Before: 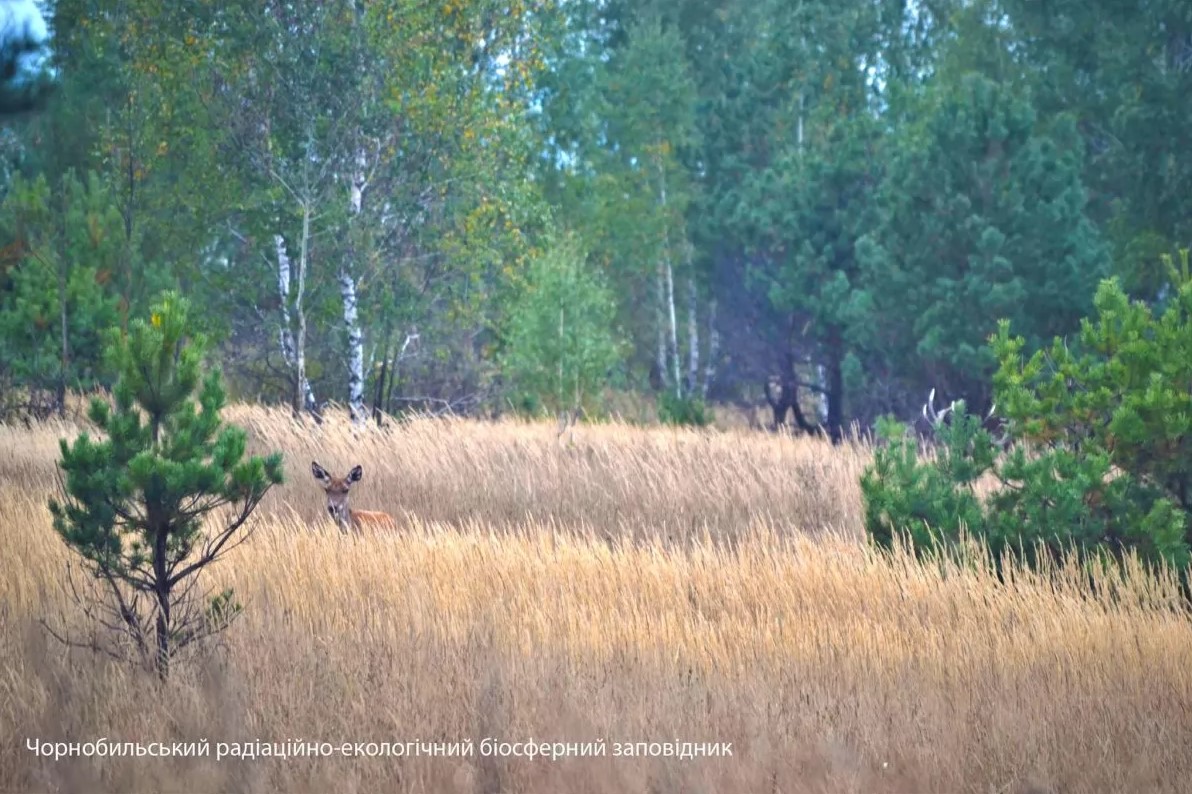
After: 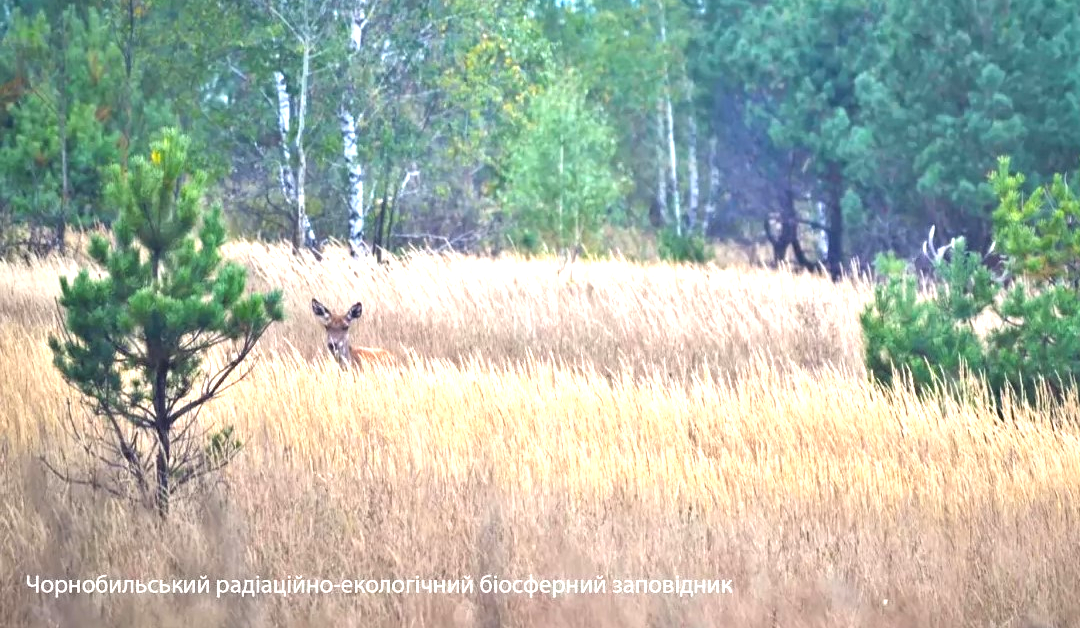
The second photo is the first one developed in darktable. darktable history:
exposure: black level correction 0, exposure 0.69 EV, compensate exposure bias true, compensate highlight preservation false
crop: top 20.585%, right 9.334%, bottom 0.298%
levels: levels [0, 0.476, 0.951]
local contrast: mode bilateral grid, contrast 20, coarseness 50, detail 120%, midtone range 0.2
